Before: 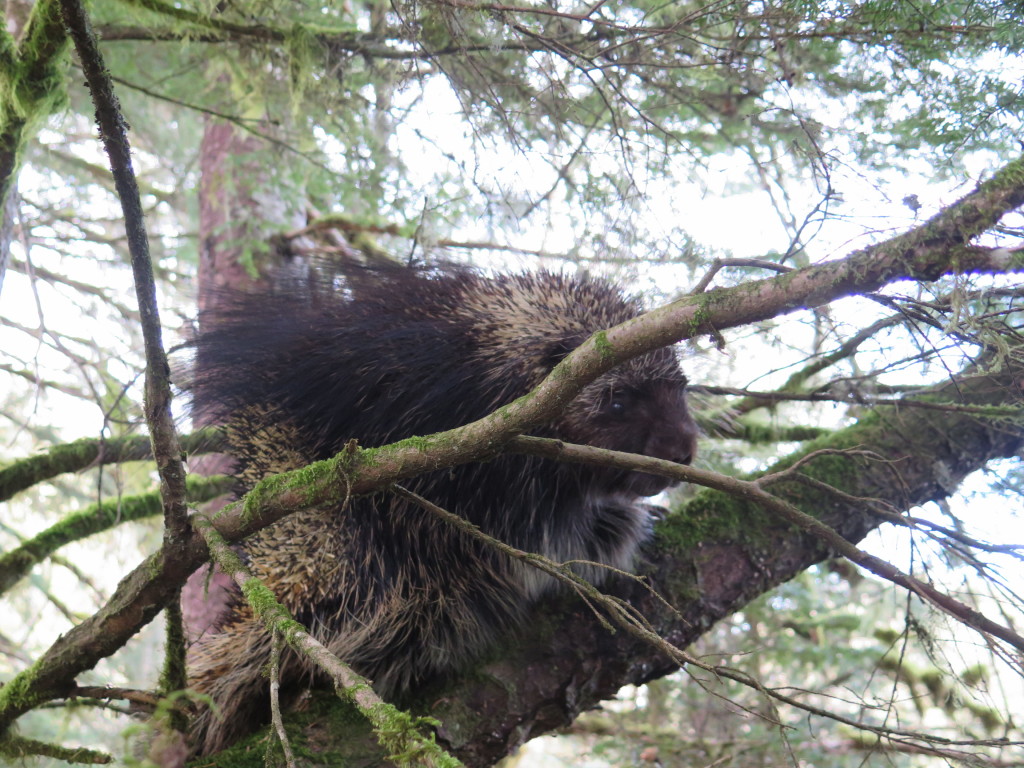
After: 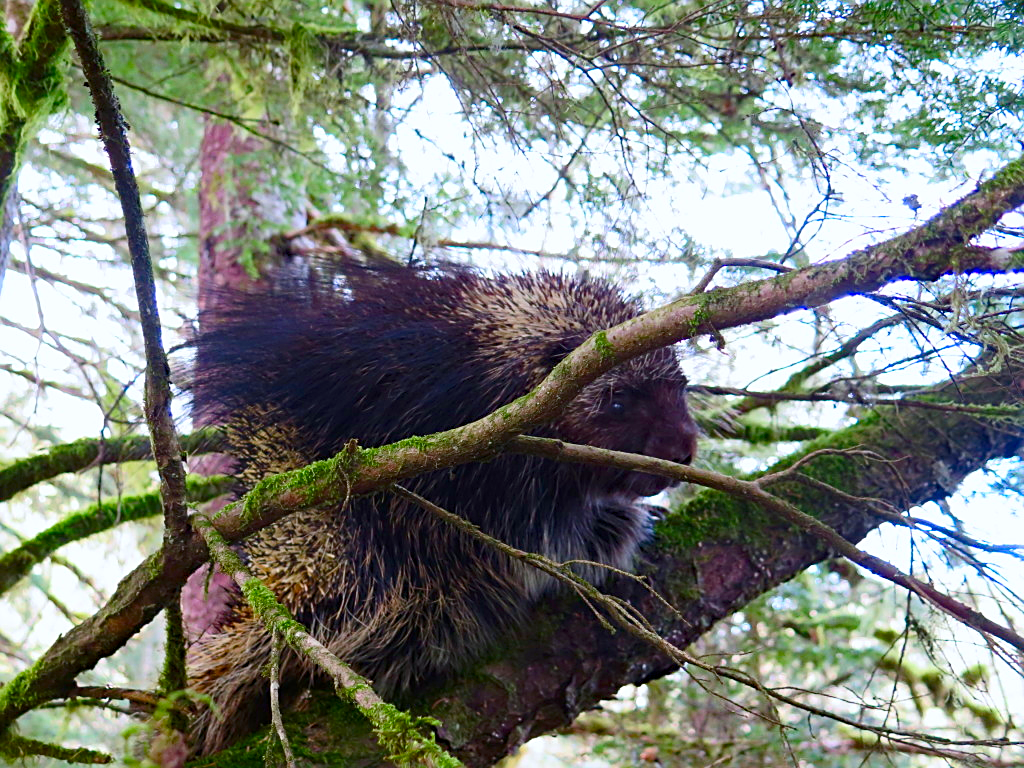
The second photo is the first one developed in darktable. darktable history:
color balance rgb: perceptual saturation grading › global saturation 20%, perceptual saturation grading › highlights -25%, perceptual saturation grading › shadows 50%
contrast brightness saturation: contrast 0.16, saturation 0.32
sharpen: on, module defaults
white balance: red 0.98, blue 1.034
exposure: exposure -0.01 EV, compensate highlight preservation false
haze removal: strength 0.29, distance 0.25, compatibility mode true, adaptive false
